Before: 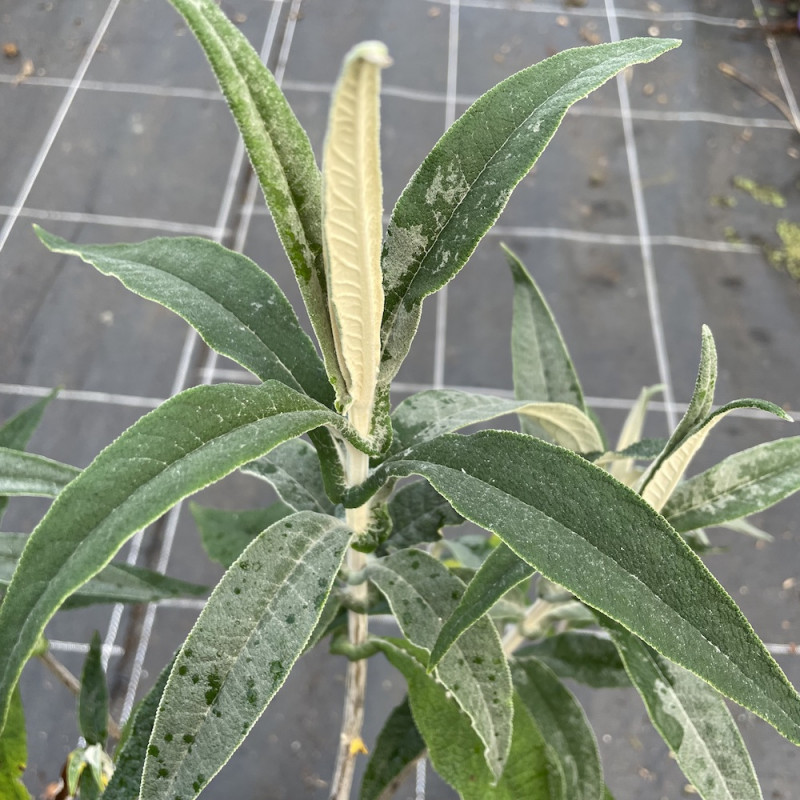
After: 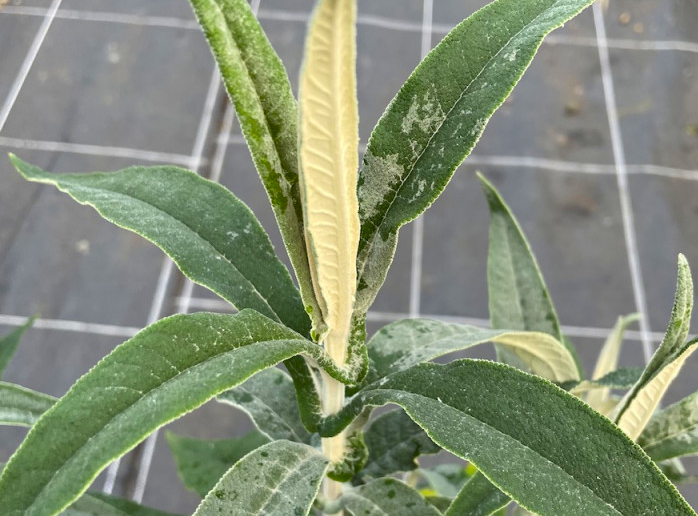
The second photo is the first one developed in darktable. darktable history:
crop: left 3.015%, top 8.969%, right 9.647%, bottom 26.457%
color balance rgb: perceptual saturation grading › global saturation 20%, global vibrance 20%
